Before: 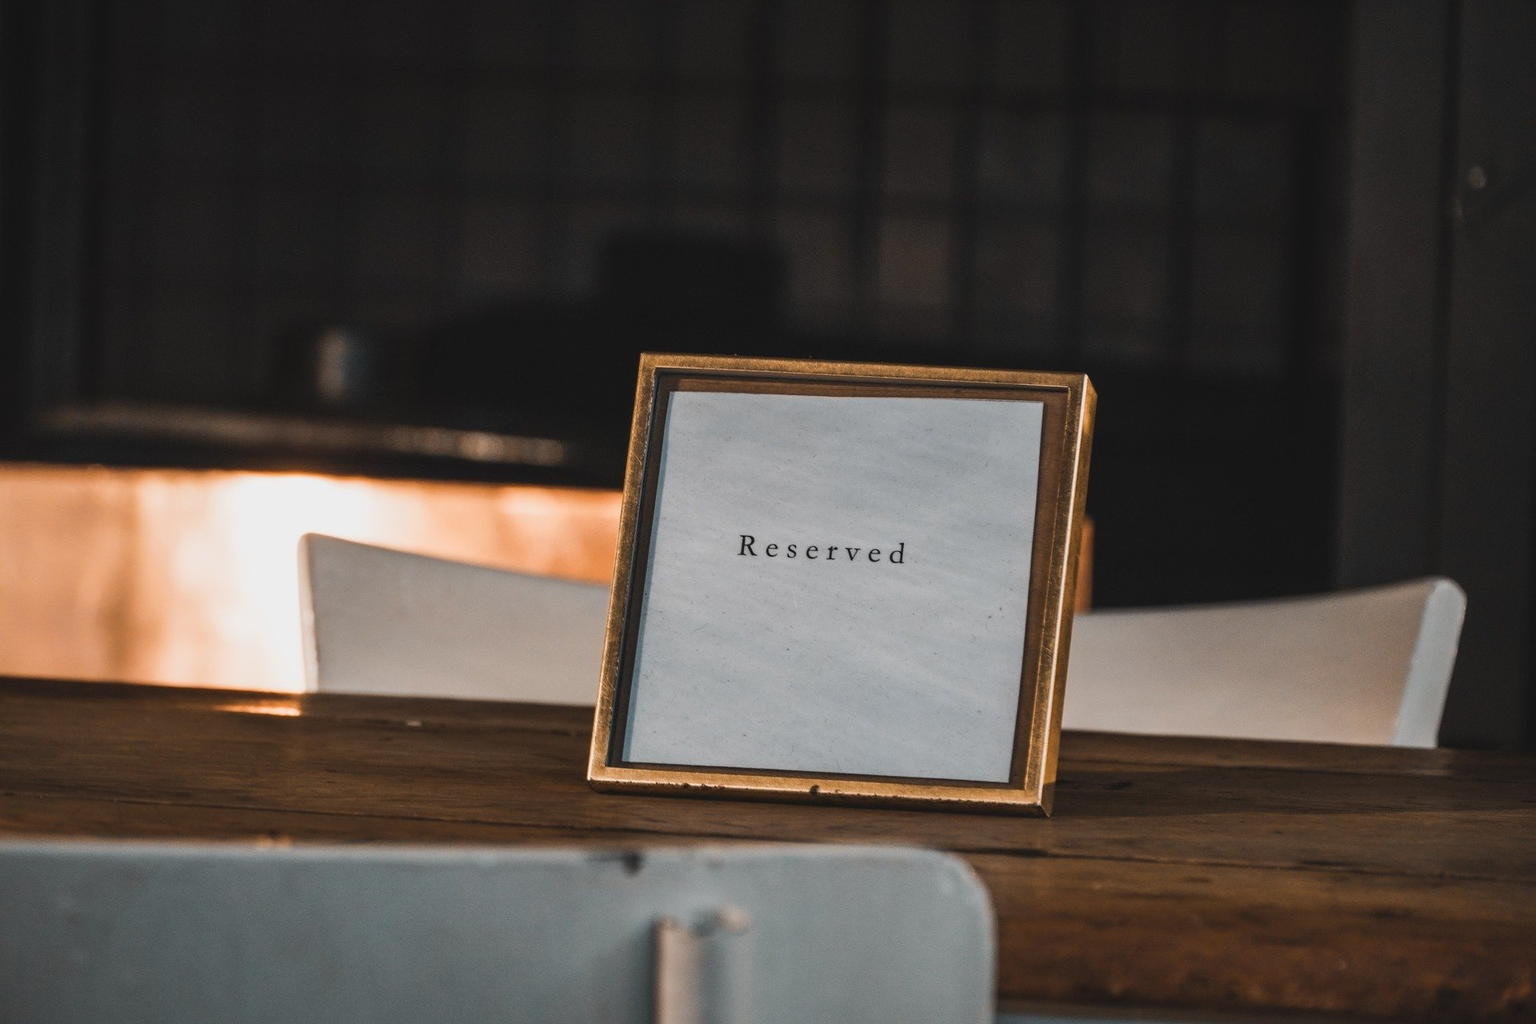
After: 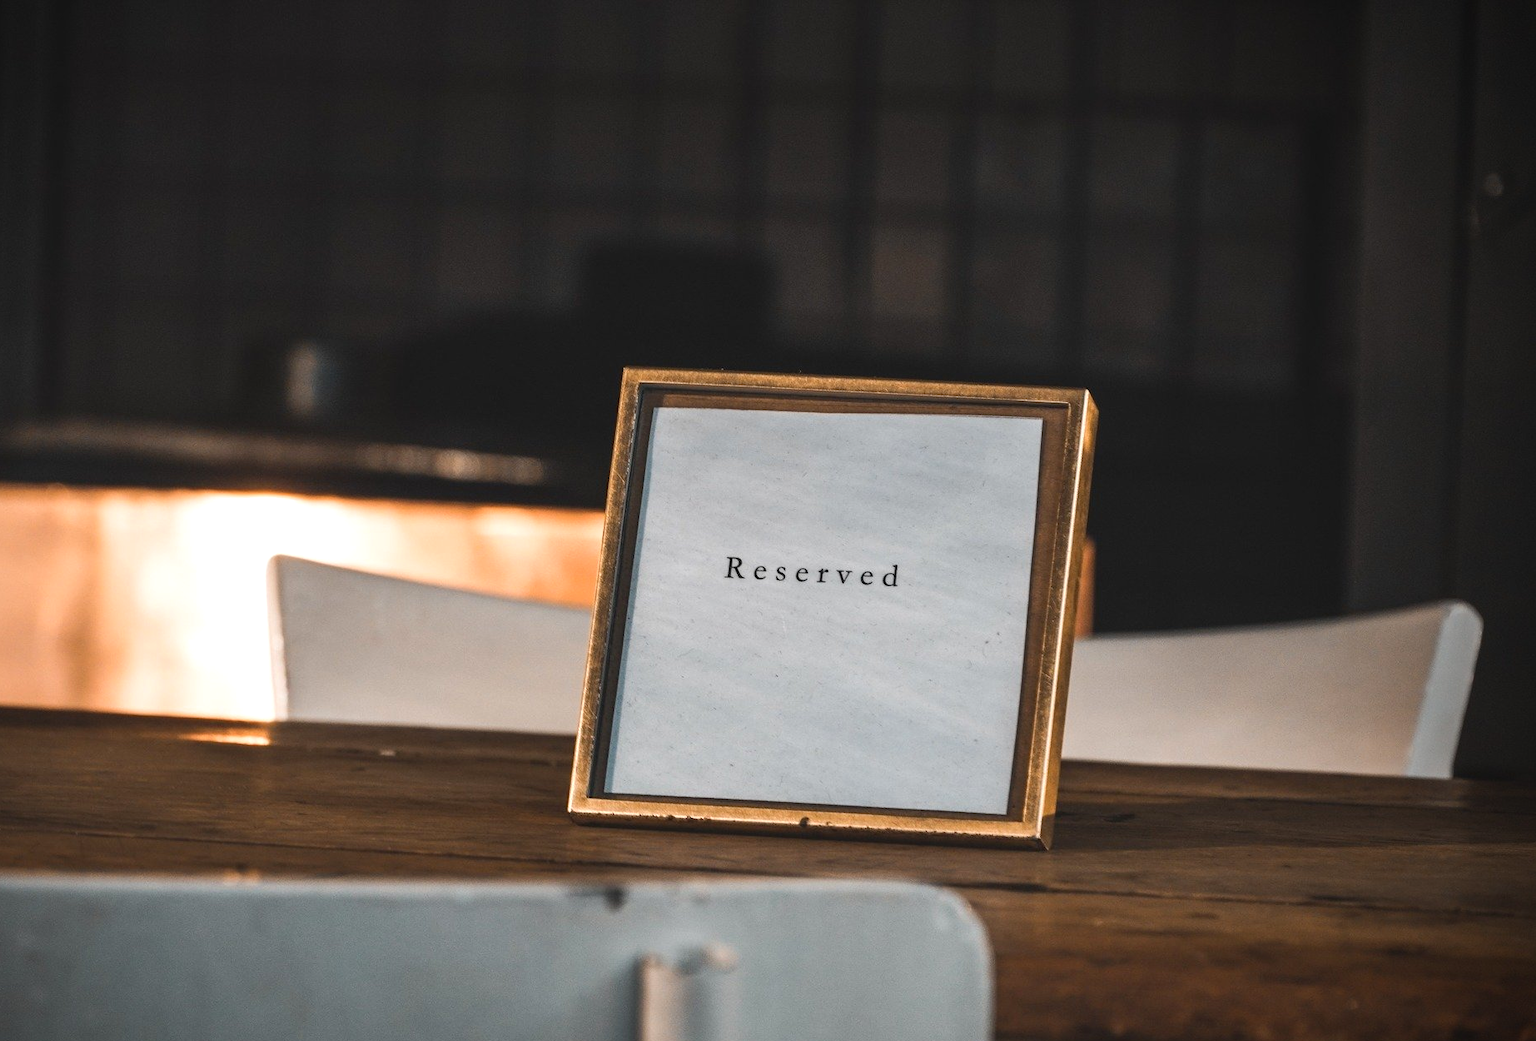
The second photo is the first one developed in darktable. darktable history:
vignetting: brightness -0.646, saturation -0.007, center (-0.148, 0.02)
crop and rotate: left 2.756%, right 1.111%, bottom 2.214%
exposure: black level correction 0, exposure 0.398 EV, compensate exposure bias true, compensate highlight preservation false
